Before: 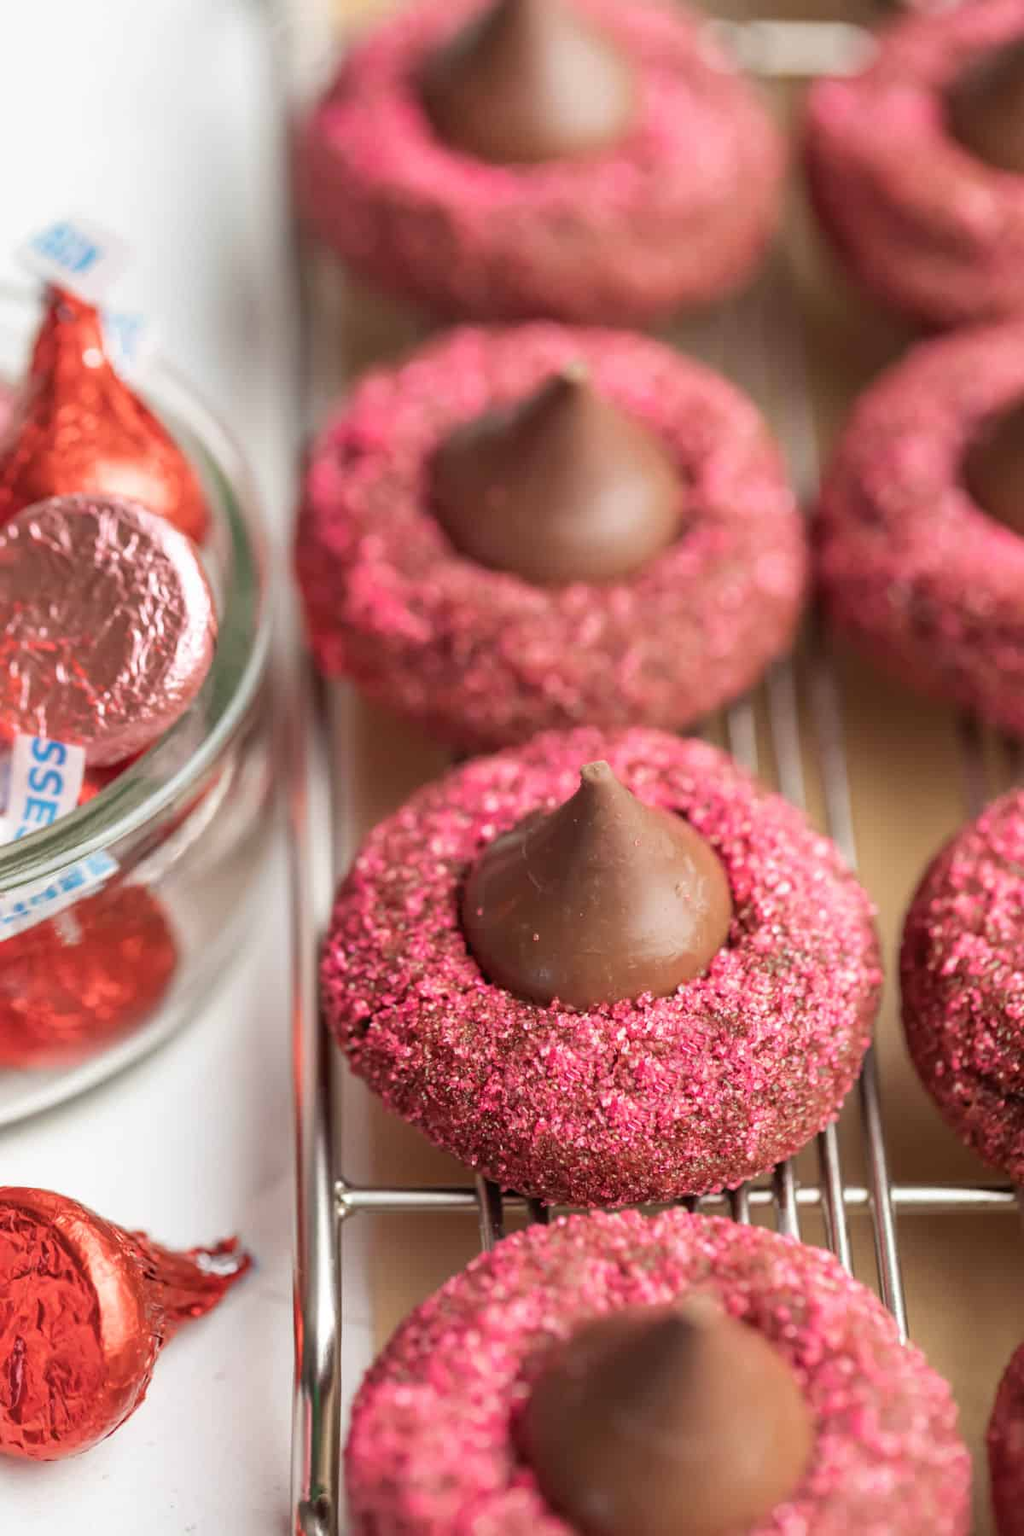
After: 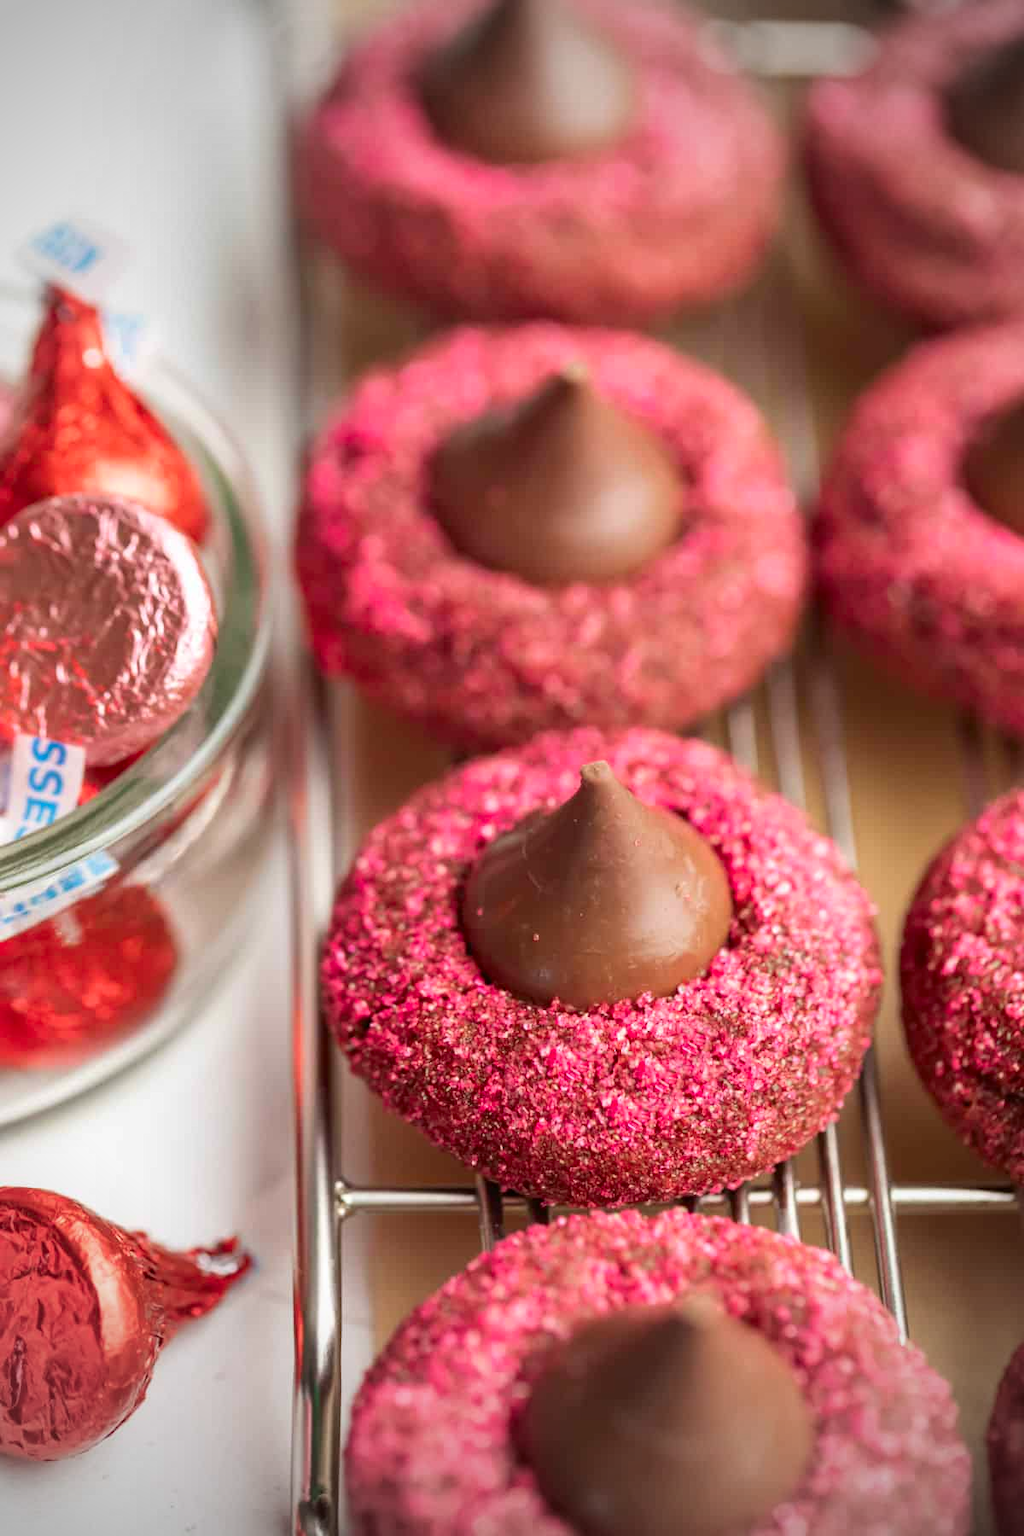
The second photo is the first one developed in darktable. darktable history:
vignetting: fall-off start 75.45%, width/height ratio 1.08
contrast brightness saturation: contrast 0.083, saturation 0.205
